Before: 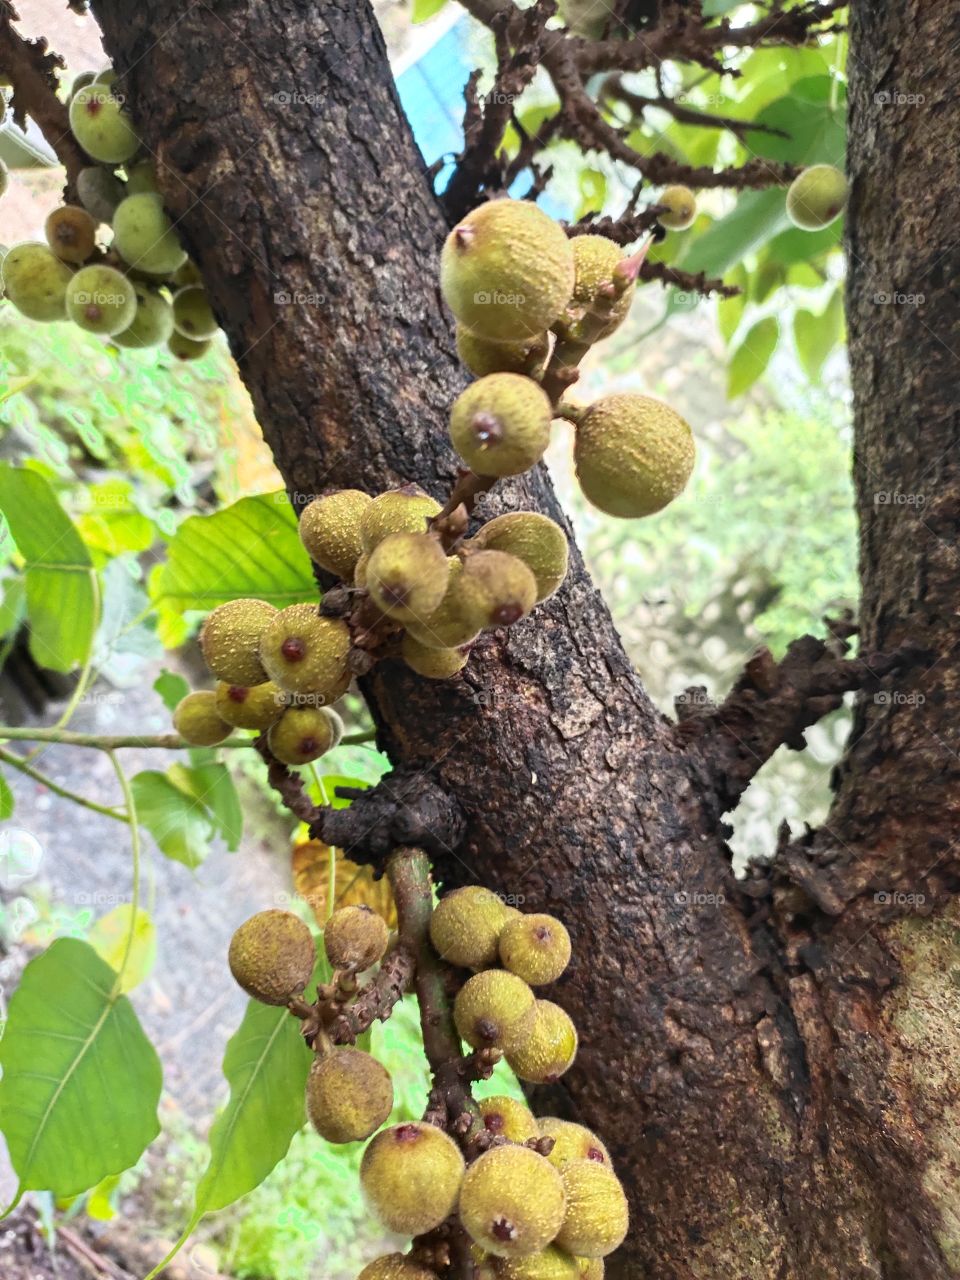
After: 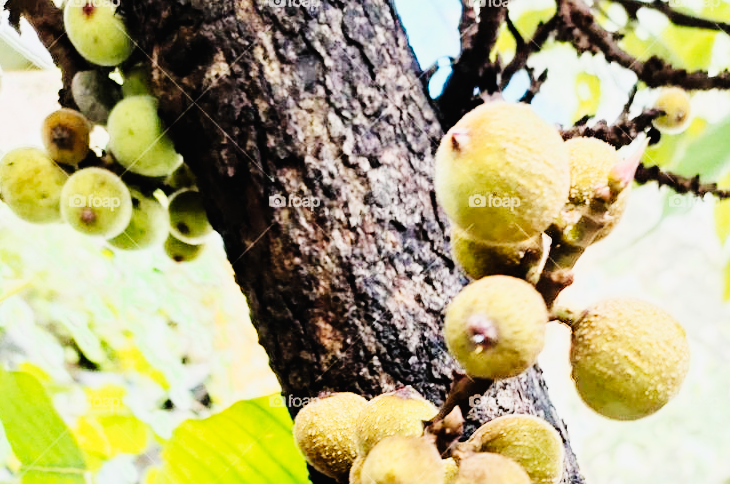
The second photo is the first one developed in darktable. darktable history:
crop: left 0.557%, top 7.631%, right 23.392%, bottom 54.542%
filmic rgb: black relative exposure -5 EV, white relative exposure 3.96 EV, hardness 2.89, contrast 1.299
tone curve: curves: ch0 [(0, 0) (0.004, 0) (0.133, 0.071) (0.325, 0.456) (0.832, 0.957) (1, 1)], preserve colors none
contrast brightness saturation: contrast -0.095, brightness 0.044, saturation 0.084
